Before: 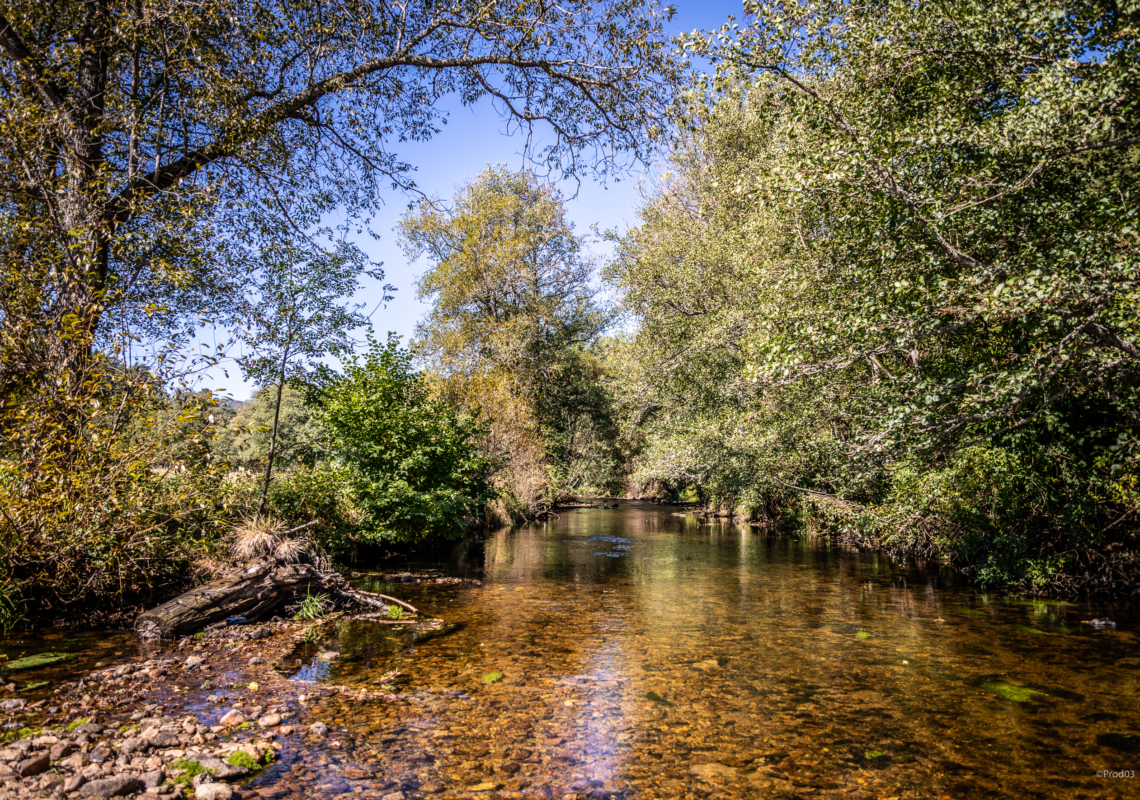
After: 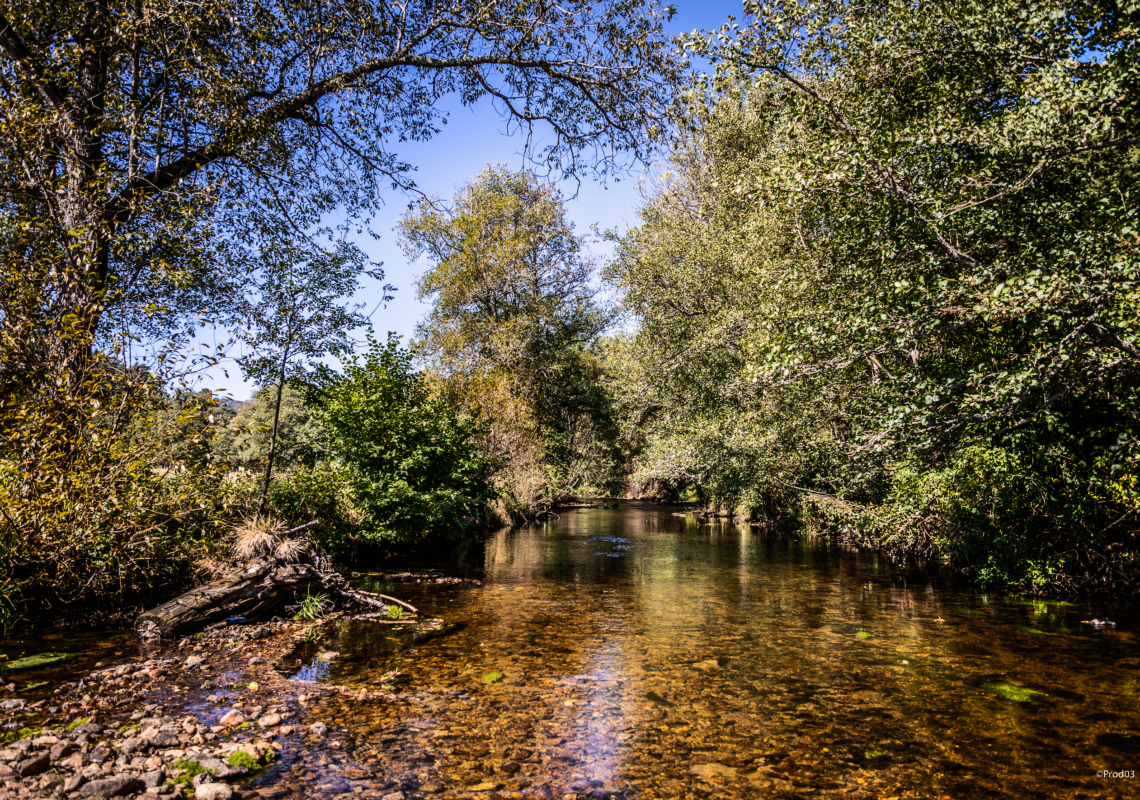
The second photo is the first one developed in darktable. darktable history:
shadows and highlights: shadows 48.28, highlights -42.71, soften with gaussian
tone equalizer: -8 EV -0.712 EV, -7 EV -0.668 EV, -6 EV -0.617 EV, -5 EV -0.366 EV, -3 EV 0.397 EV, -2 EV 0.6 EV, -1 EV 0.681 EV, +0 EV 0.771 EV, edges refinement/feathering 500, mask exposure compensation -1.57 EV, preserve details no
contrast brightness saturation: saturation 0.096
exposure: black level correction 0, exposure -0.703 EV, compensate highlight preservation false
